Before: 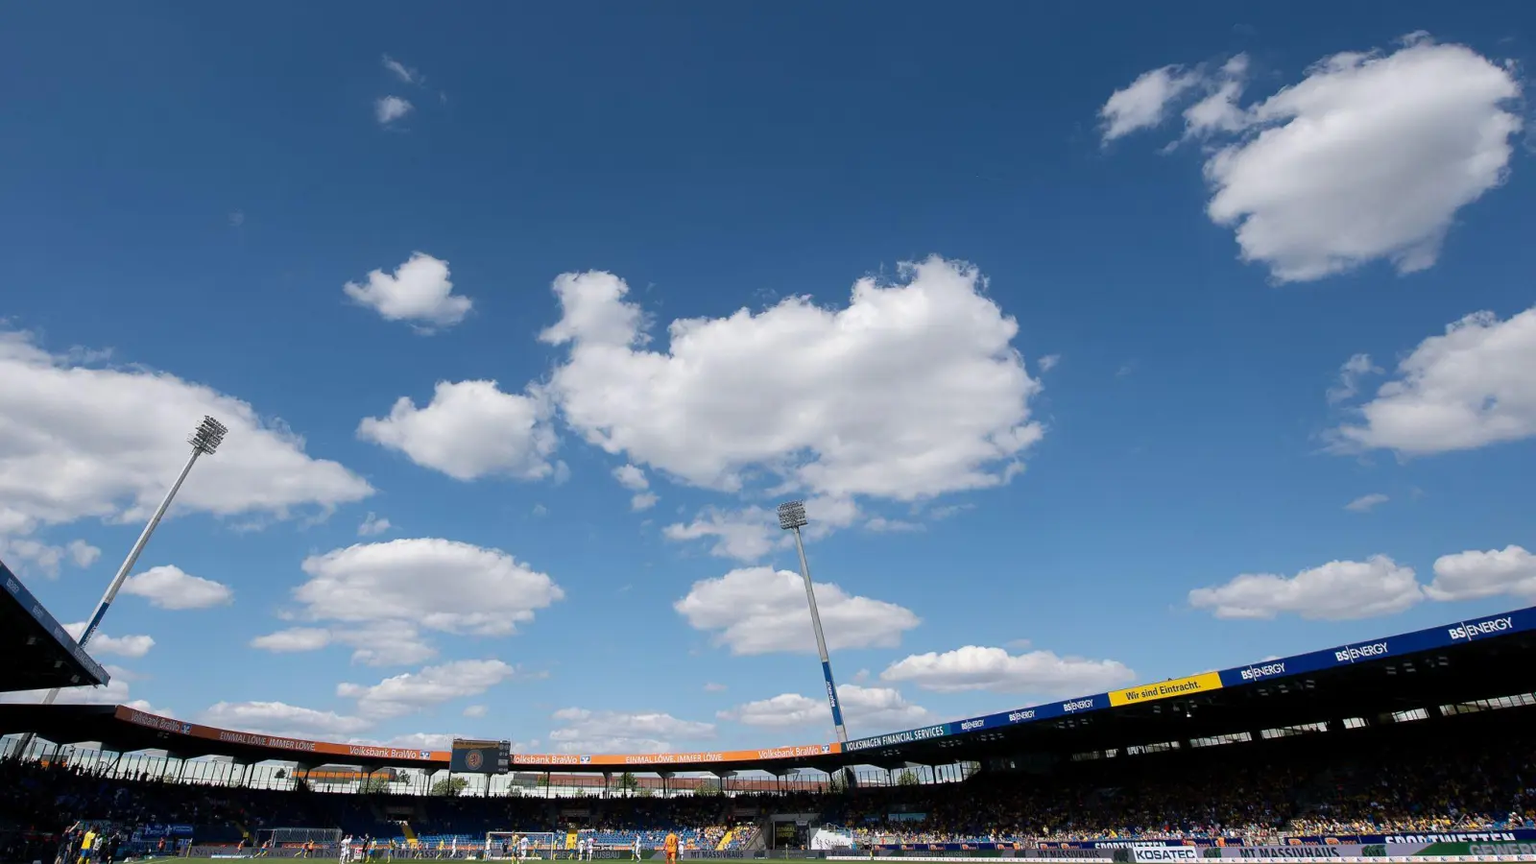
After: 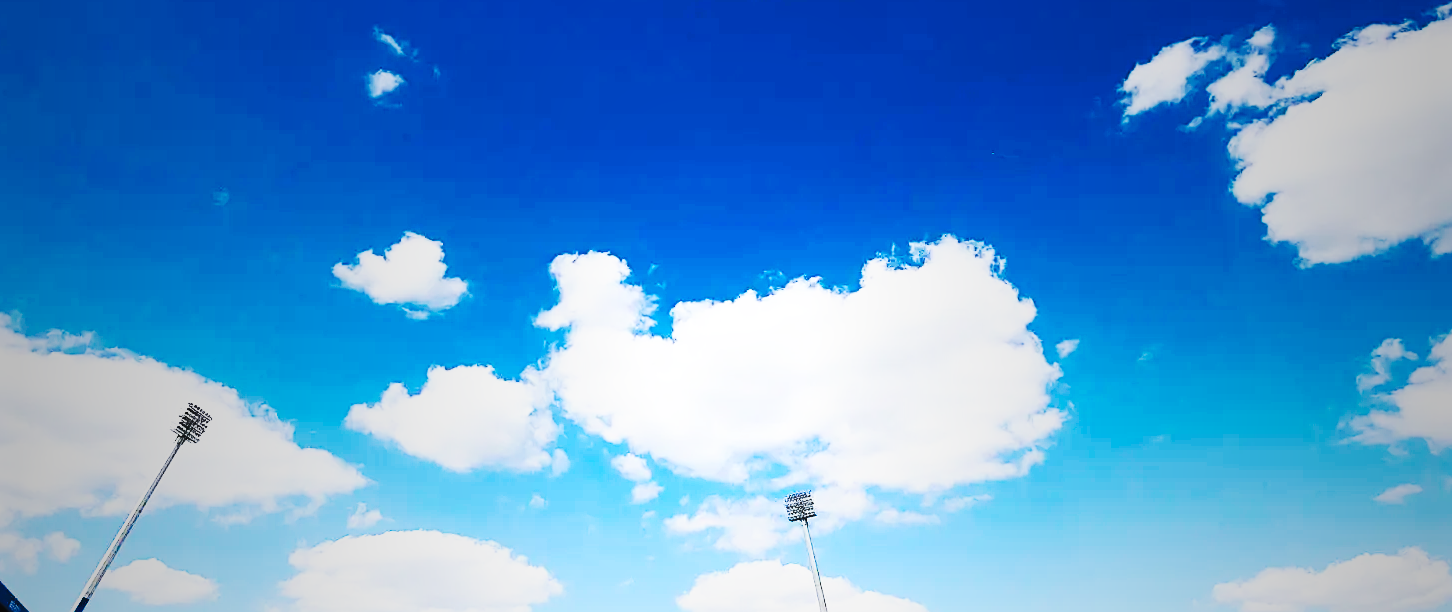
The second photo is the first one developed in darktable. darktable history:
sharpen: on, module defaults
crop: left 1.587%, top 3.443%, right 7.635%, bottom 28.454%
contrast brightness saturation: contrast 0.193, brightness -0.114, saturation 0.208
vignetting: fall-off start 18.06%, fall-off radius 137.6%, saturation -0.027, width/height ratio 0.626, shape 0.595
base curve: curves: ch0 [(0, 0.015) (0.085, 0.116) (0.134, 0.298) (0.19, 0.545) (0.296, 0.764) (0.599, 0.982) (1, 1)], preserve colors none
